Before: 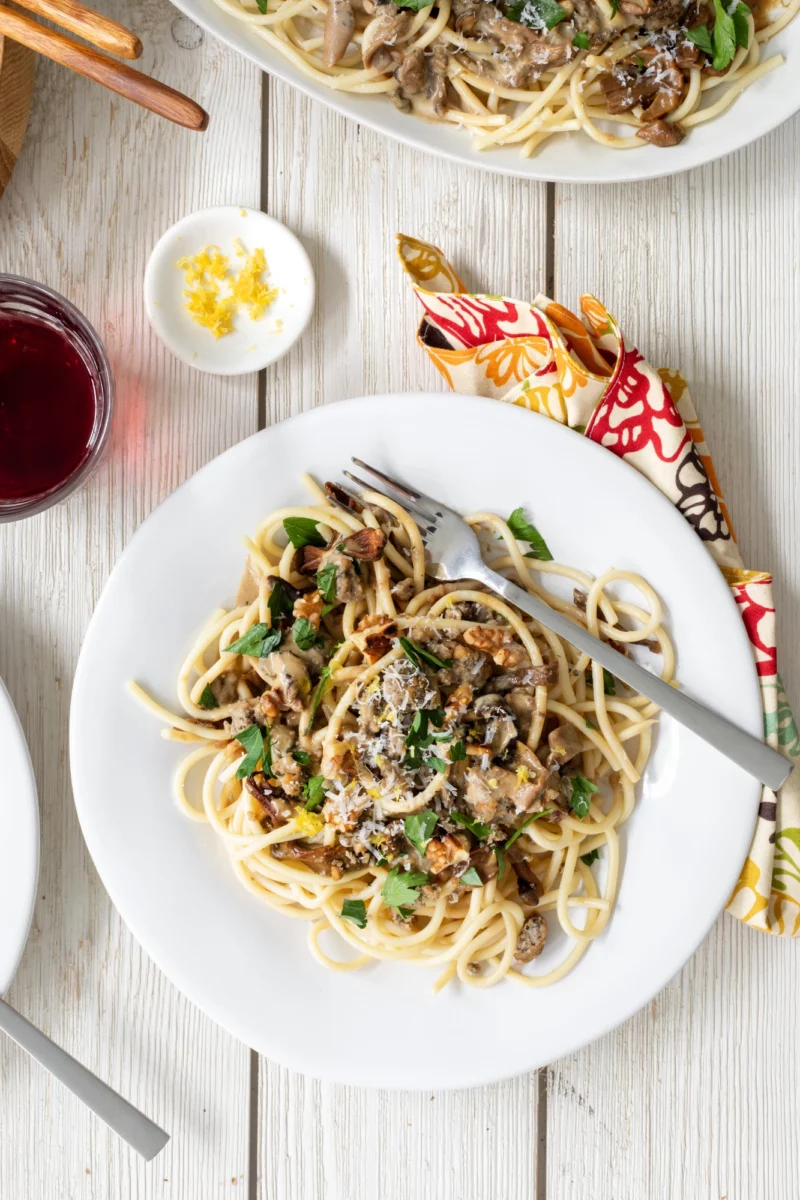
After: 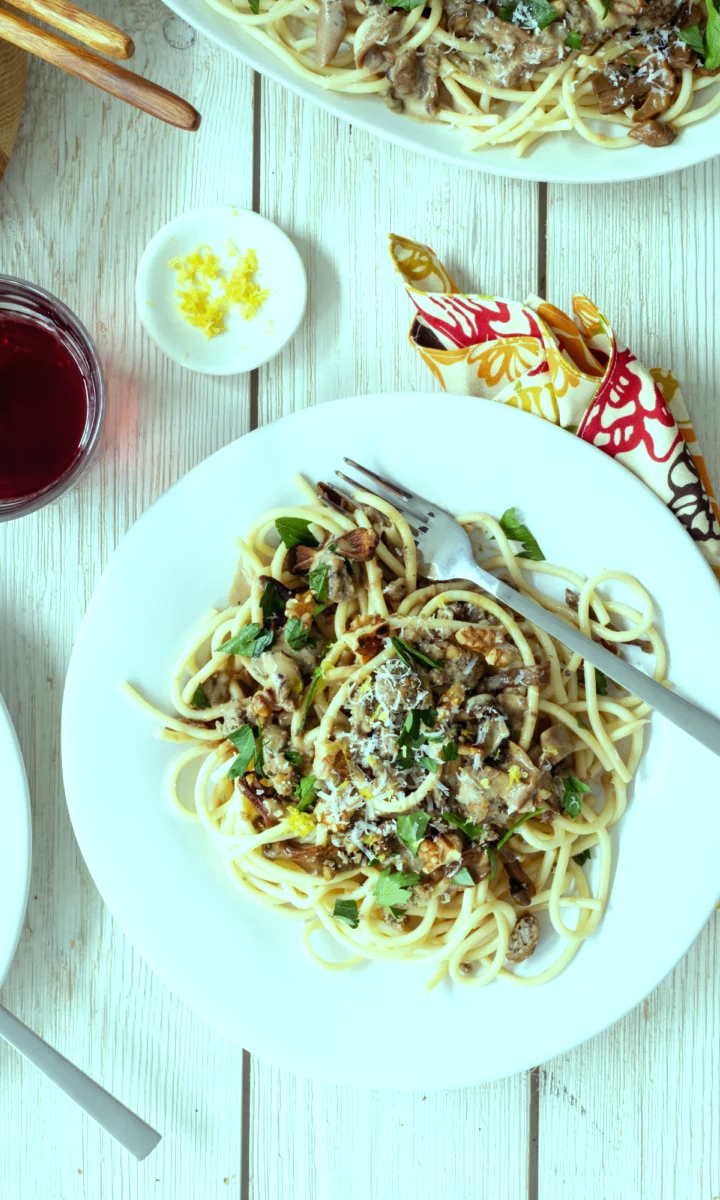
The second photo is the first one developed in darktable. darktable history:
crop and rotate: left 1.088%, right 8.807%
color balance: mode lift, gamma, gain (sRGB), lift [0.997, 0.979, 1.021, 1.011], gamma [1, 1.084, 0.916, 0.998], gain [1, 0.87, 1.13, 1.101], contrast 4.55%, contrast fulcrum 38.24%, output saturation 104.09%
